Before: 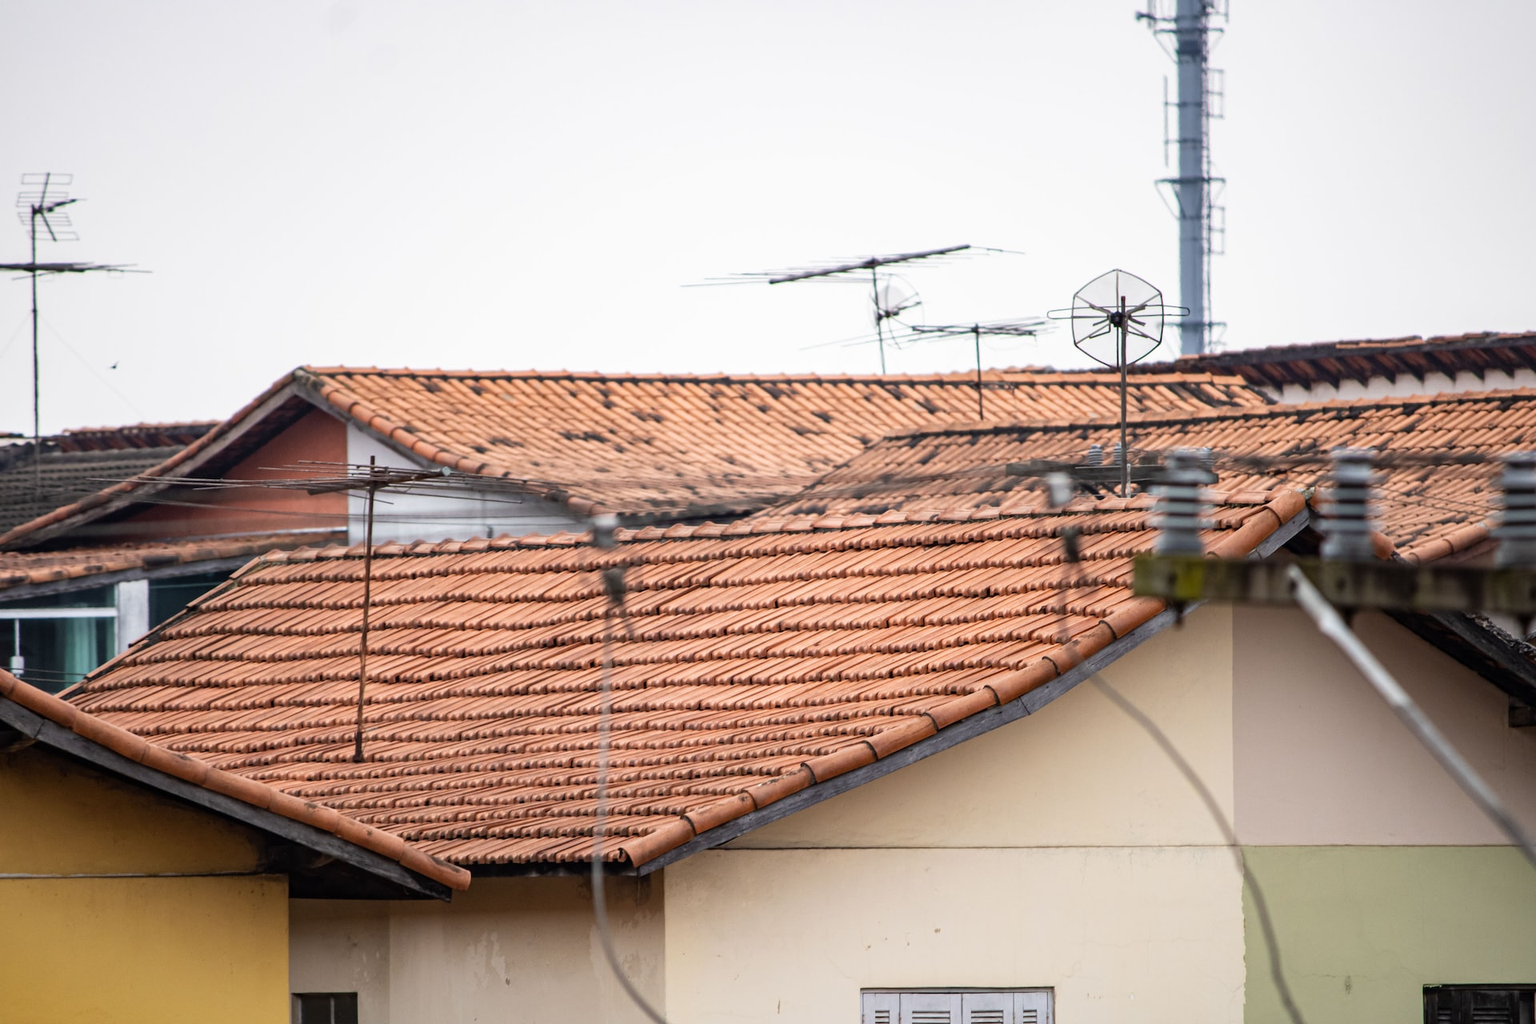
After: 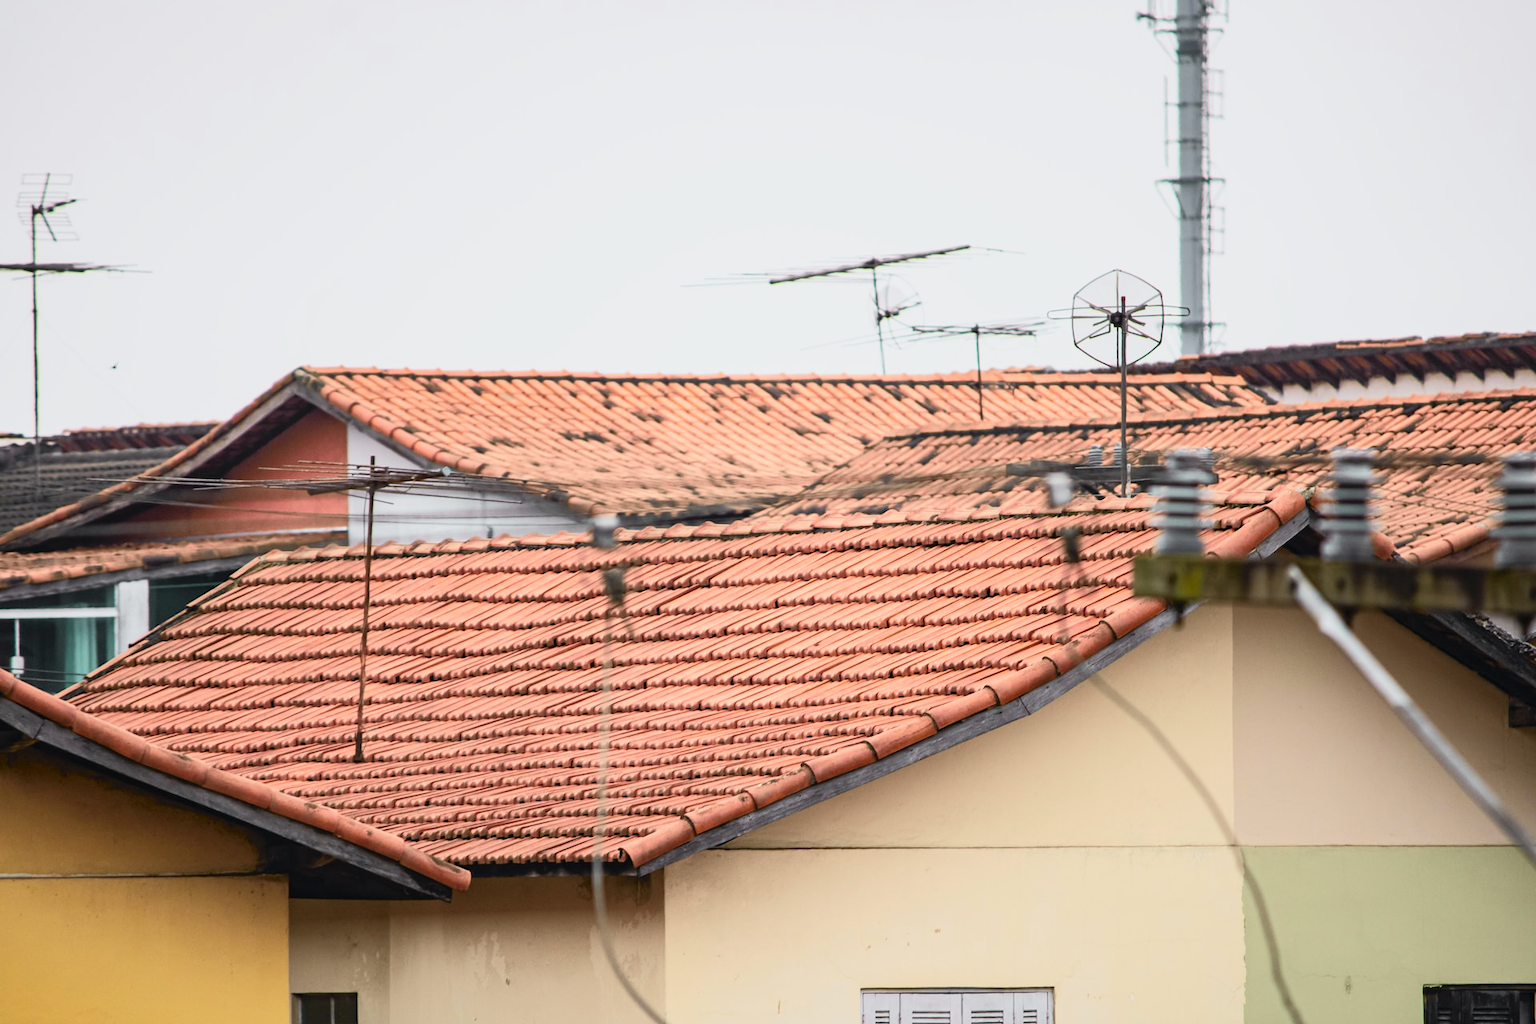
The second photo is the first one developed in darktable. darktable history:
tone curve: curves: ch0 [(0, 0.026) (0.181, 0.223) (0.405, 0.46) (0.456, 0.528) (0.634, 0.728) (0.877, 0.89) (0.984, 0.935)]; ch1 [(0, 0) (0.443, 0.43) (0.492, 0.488) (0.566, 0.579) (0.595, 0.625) (0.65, 0.657) (0.696, 0.725) (1, 1)]; ch2 [(0, 0) (0.33, 0.301) (0.421, 0.443) (0.447, 0.489) (0.495, 0.494) (0.537, 0.57) (0.586, 0.591) (0.663, 0.686) (1, 1)], color space Lab, independent channels, preserve colors none
tone curve #1: curves: ch0 [(0, 0.026) (0.181, 0.223) (0.405, 0.46) (0.456, 0.528) (0.634, 0.728) (0.877, 0.89) (0.984, 0.935)]; ch1 [(0, 0) (0.443, 0.43) (0.492, 0.488) (0.566, 0.579) (0.595, 0.625) (0.608, 0.667) (0.65, 0.729) (1, 1)]; ch2 [(0, 0) (0.33, 0.301) (0.421, 0.443) (0.447, 0.489) (0.495, 0.494) (0.537, 0.57) (0.586, 0.591) (0.663, 0.686) (1, 1)], color space Lab, independent channels, preserve colors none
